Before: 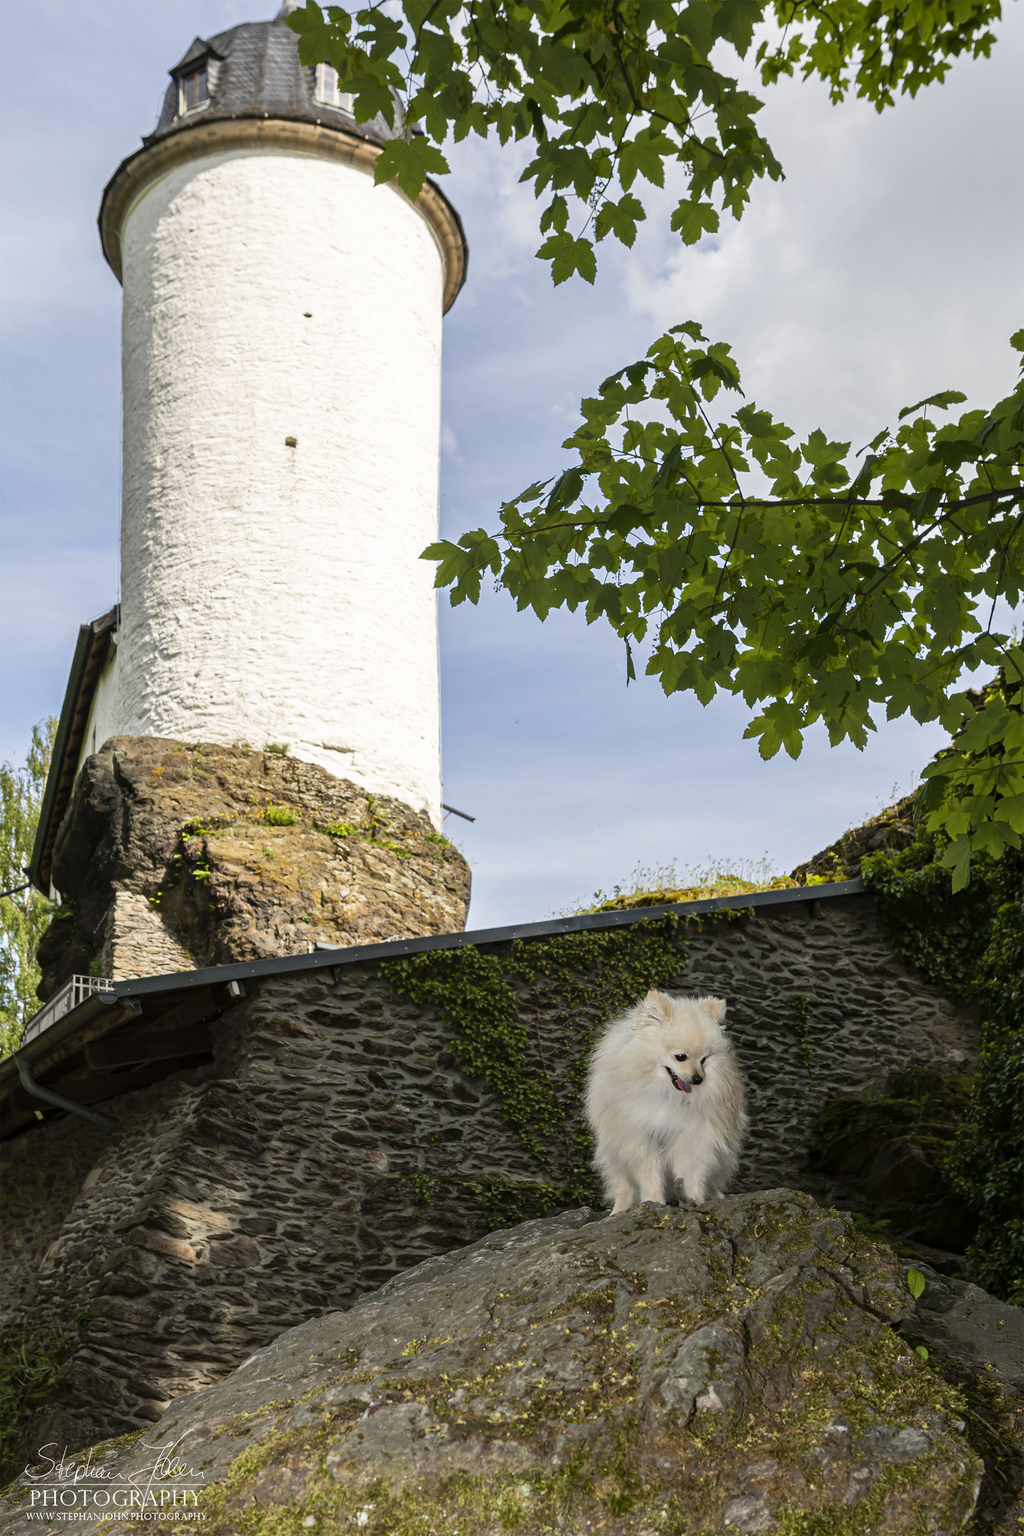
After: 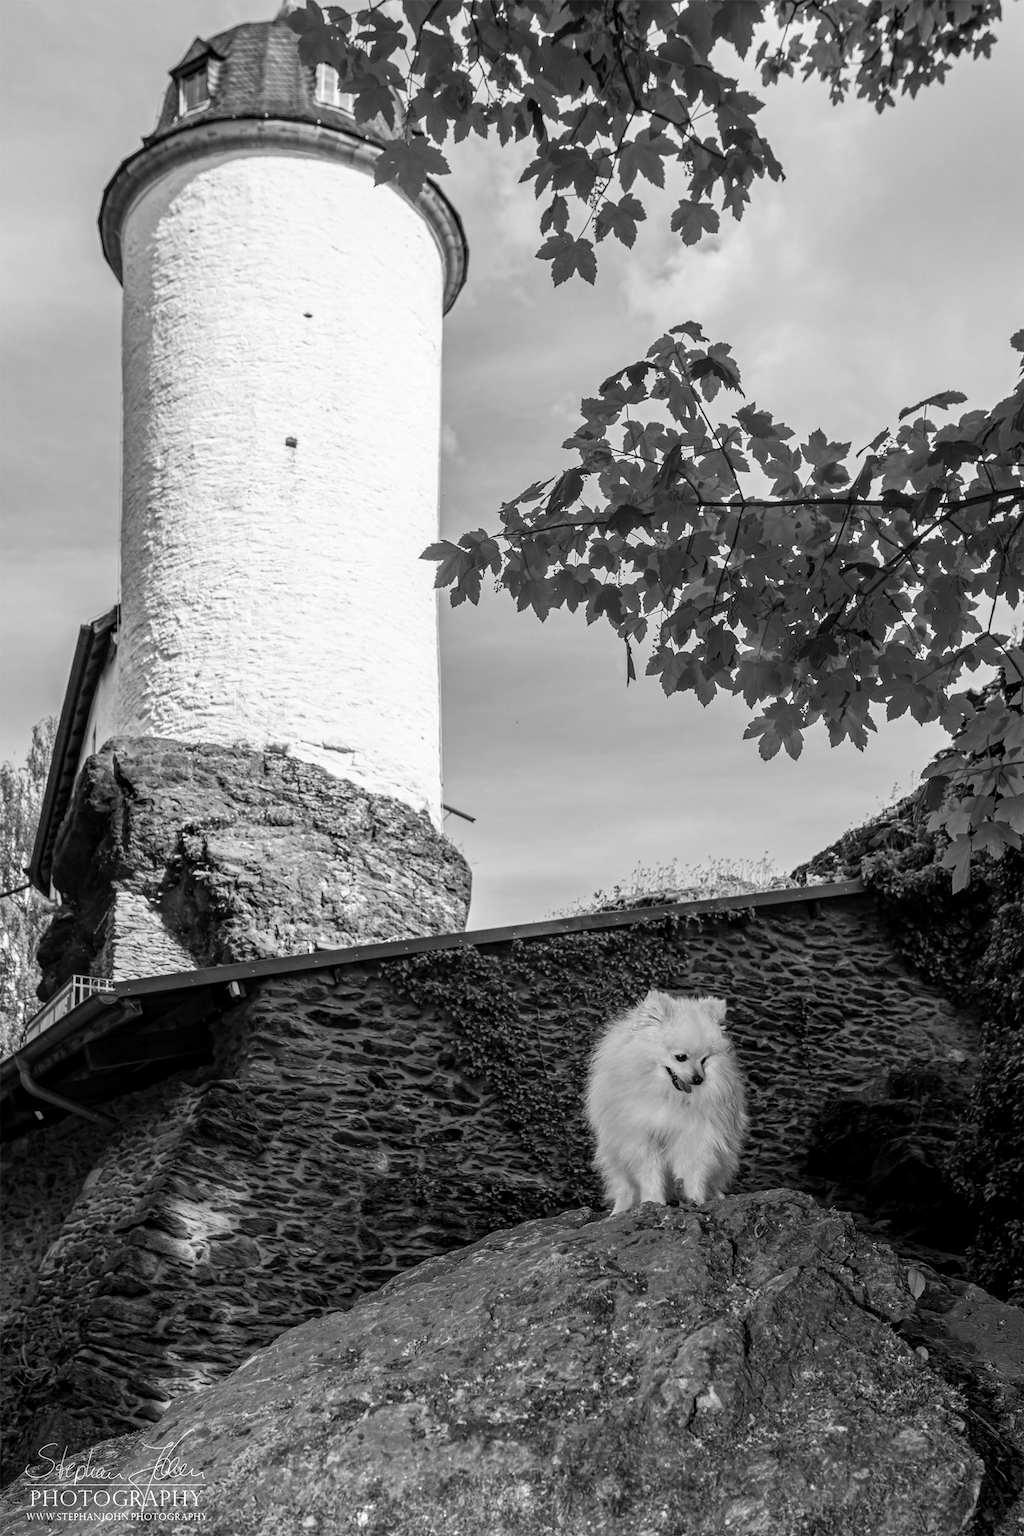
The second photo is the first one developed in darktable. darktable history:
monochrome: a 32, b 64, size 2.3
local contrast: on, module defaults
